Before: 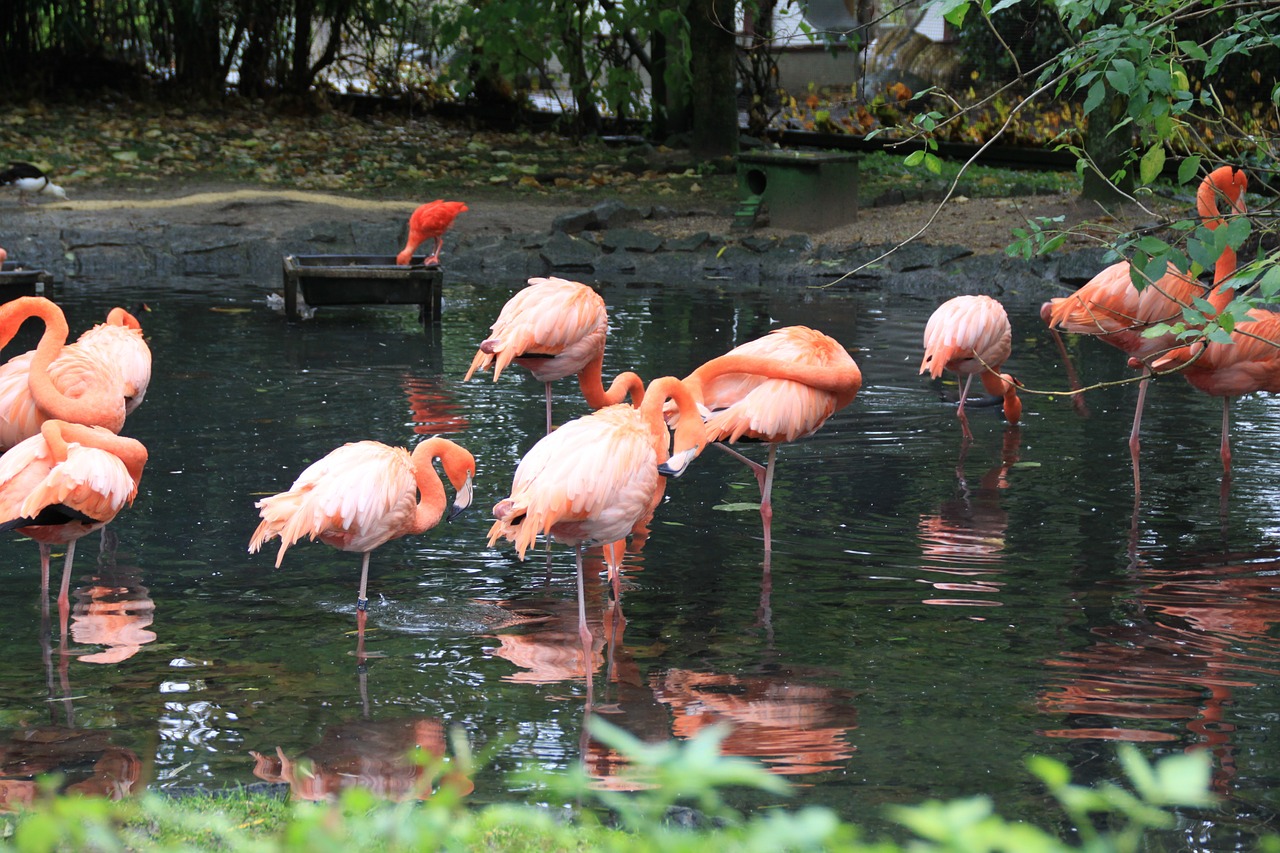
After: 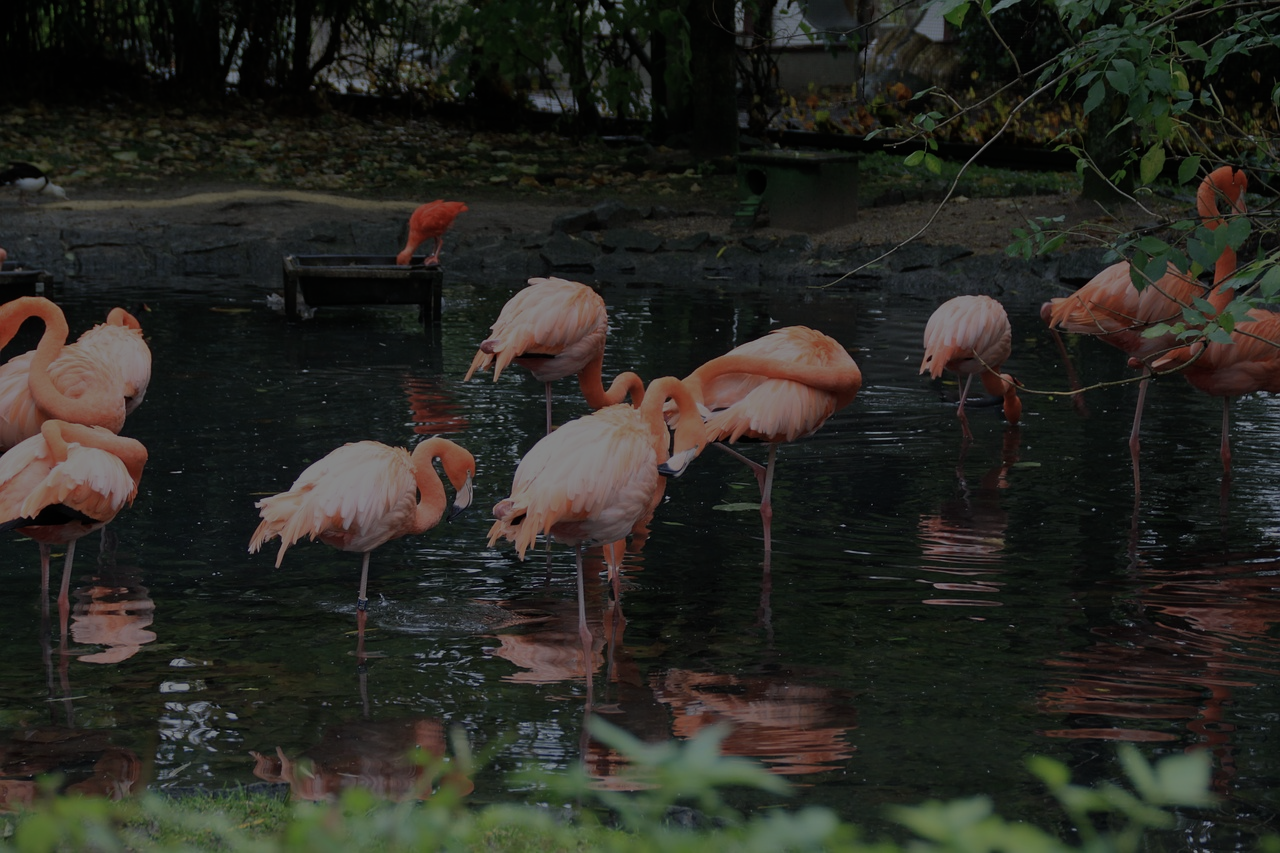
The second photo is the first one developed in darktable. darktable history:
exposure: exposure -2.093 EV, compensate exposure bias true, compensate highlight preservation false
color correction: highlights b* -0.029, saturation 0.856
